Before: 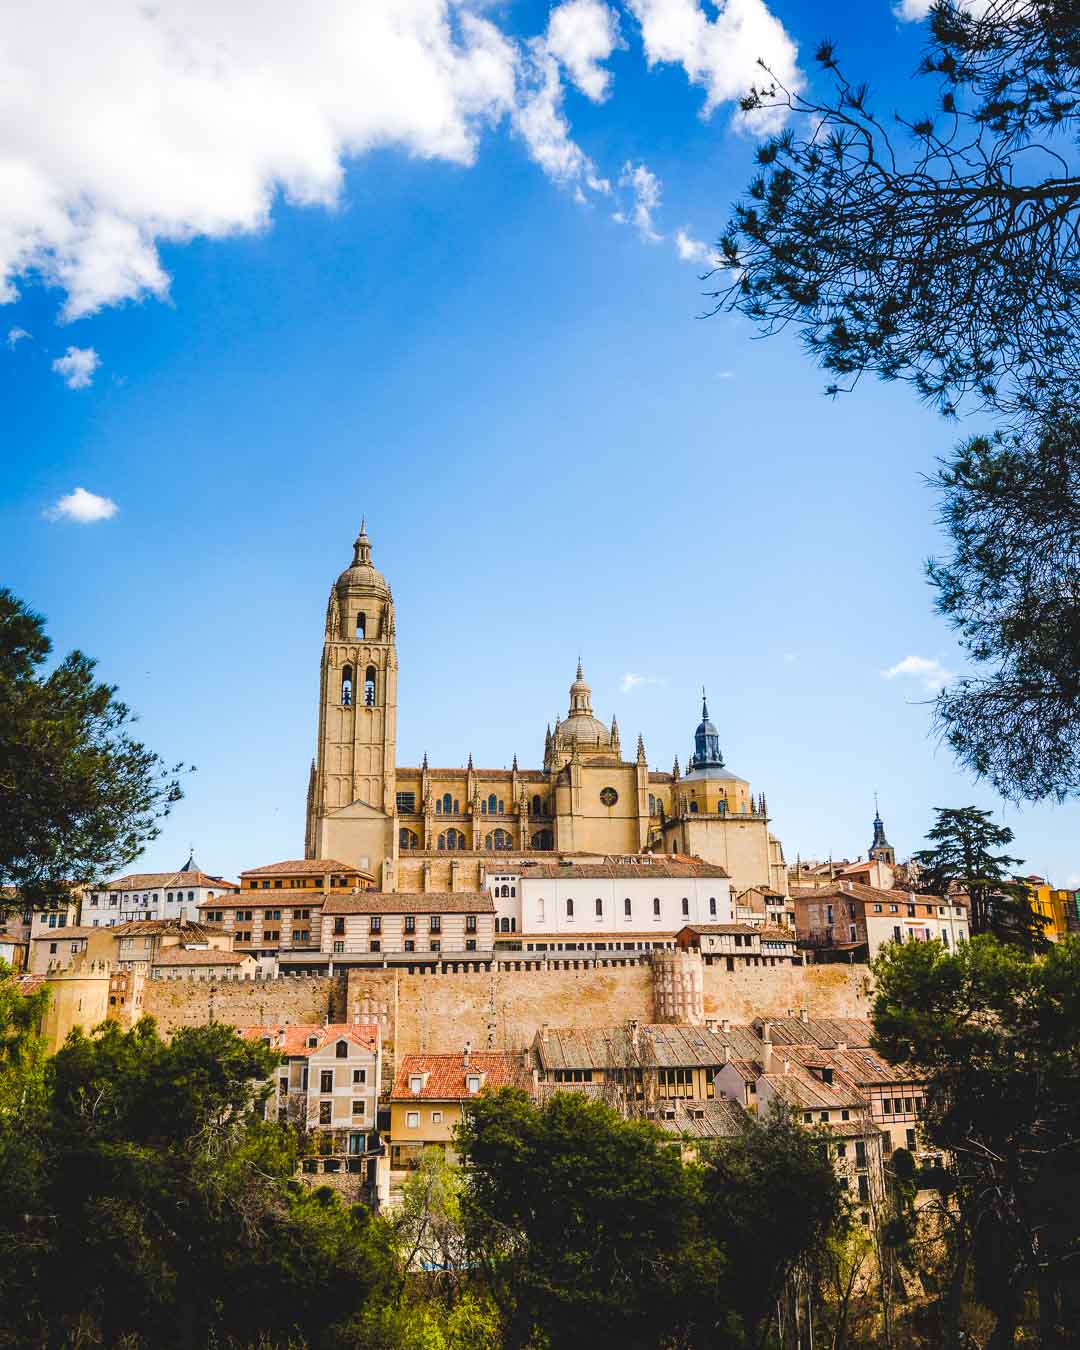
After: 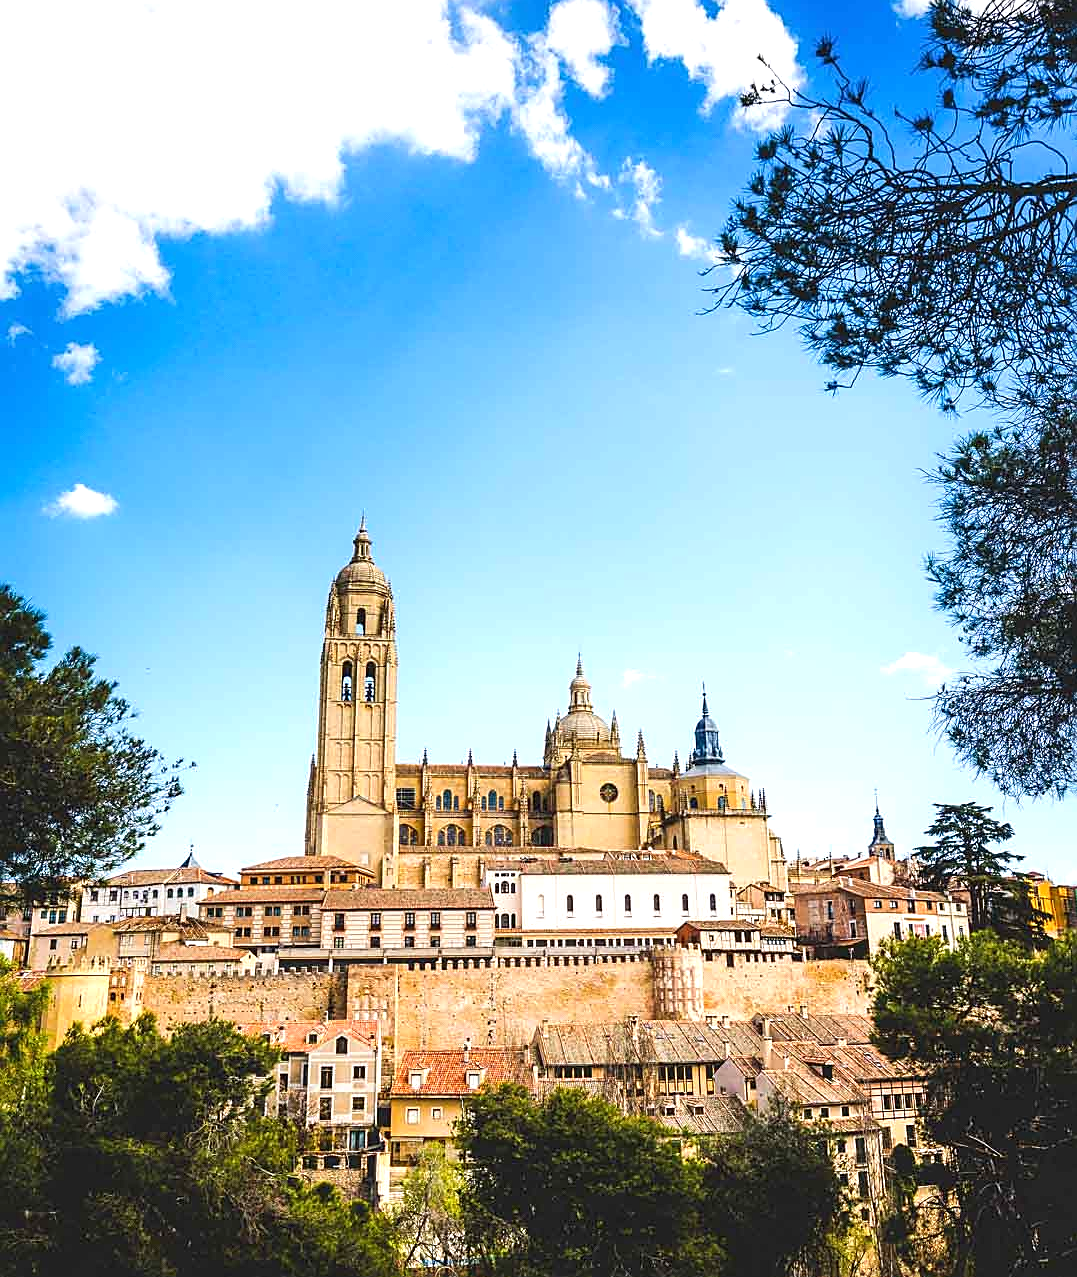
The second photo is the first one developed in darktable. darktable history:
crop: top 0.317%, right 0.26%, bottom 5.047%
exposure: black level correction 0, exposure 0.499 EV, compensate highlight preservation false
sharpen: on, module defaults
